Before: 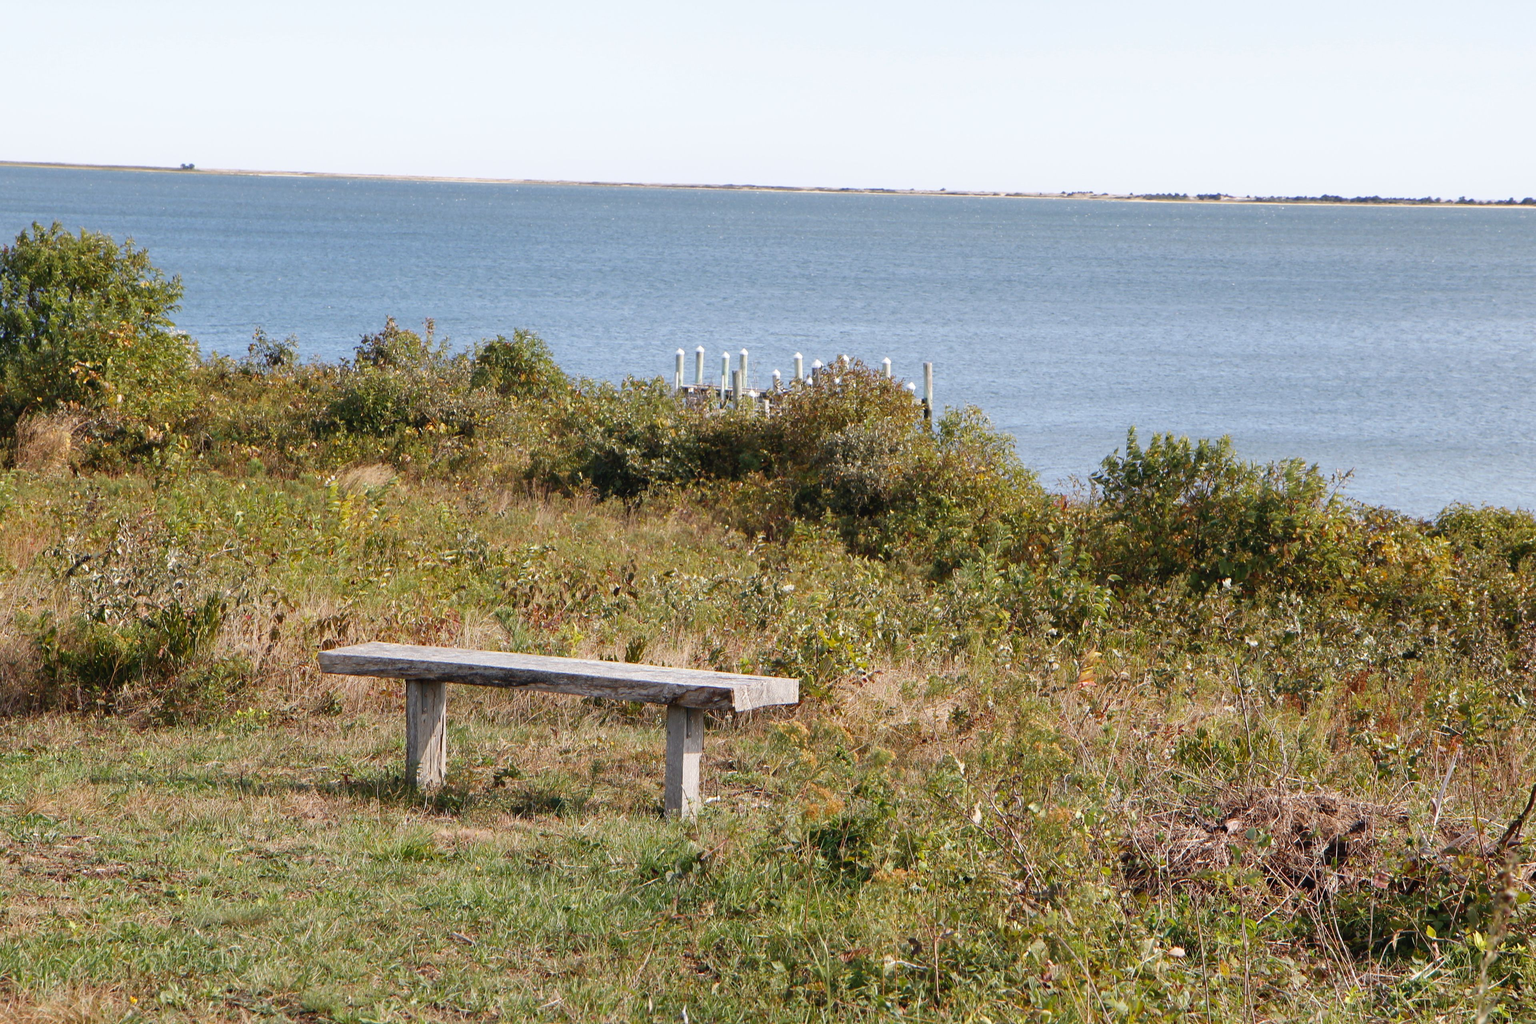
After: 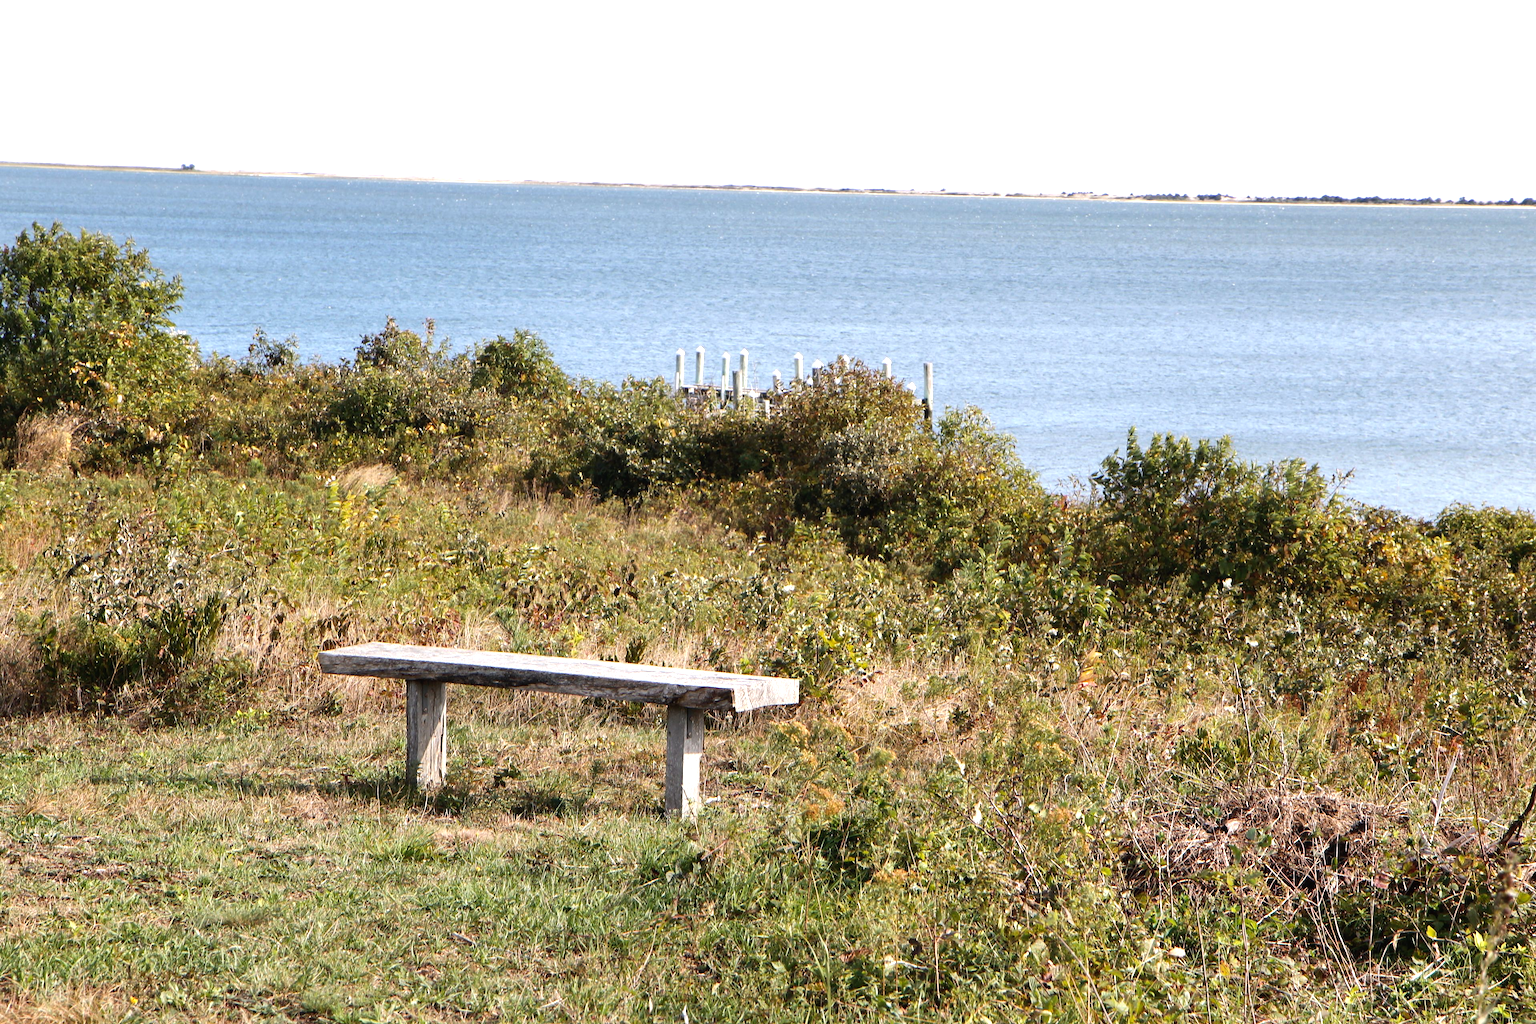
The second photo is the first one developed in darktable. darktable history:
tone equalizer: -8 EV -0.741 EV, -7 EV -0.706 EV, -6 EV -0.587 EV, -5 EV -0.381 EV, -3 EV 0.375 EV, -2 EV 0.6 EV, -1 EV 0.683 EV, +0 EV 0.76 EV, edges refinement/feathering 500, mask exposure compensation -1.57 EV, preserve details no
